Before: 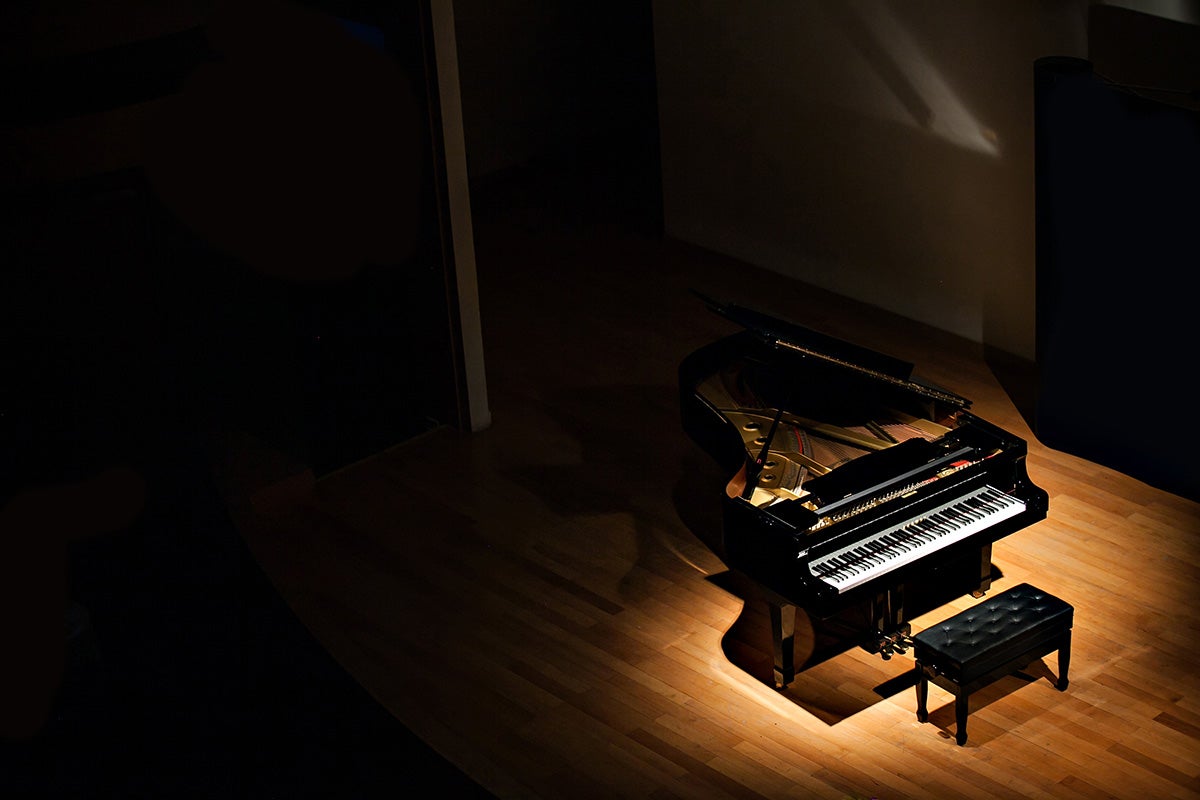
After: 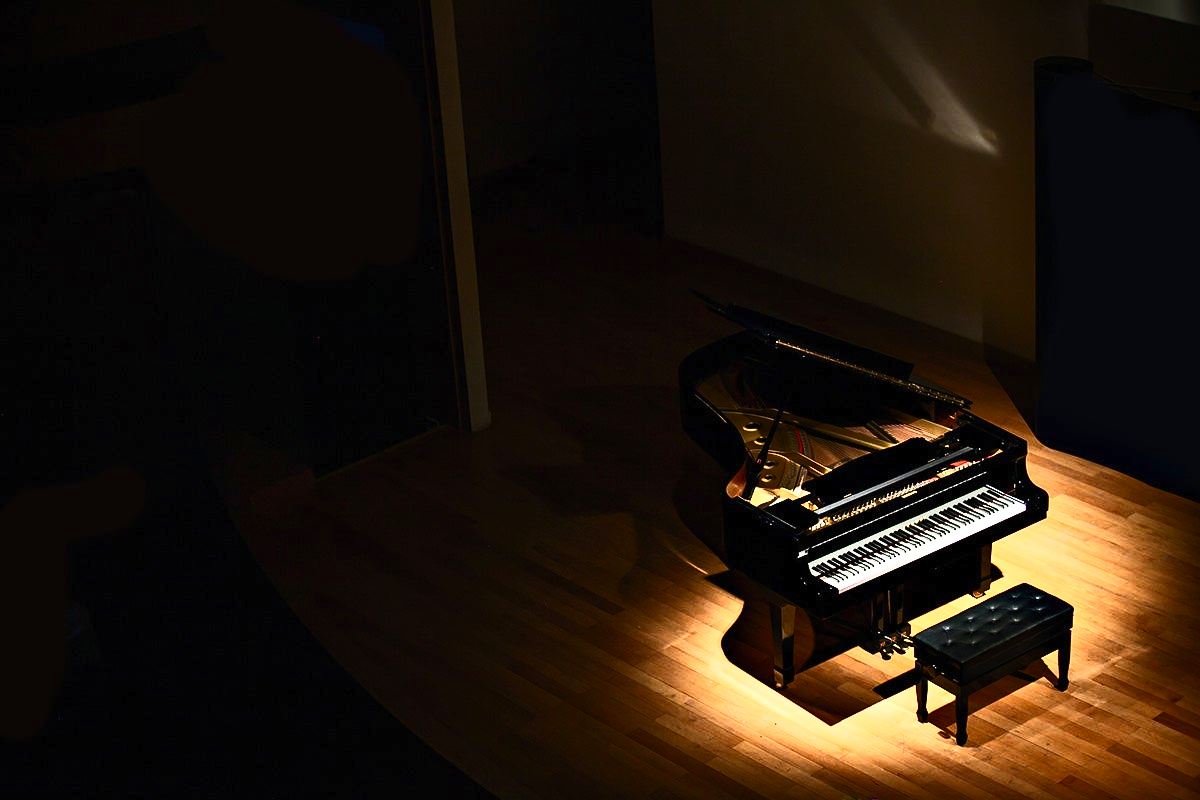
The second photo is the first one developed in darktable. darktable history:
rotate and perspective: automatic cropping original format, crop left 0, crop top 0
velvia: on, module defaults
contrast brightness saturation: contrast 0.62, brightness 0.34, saturation 0.14
